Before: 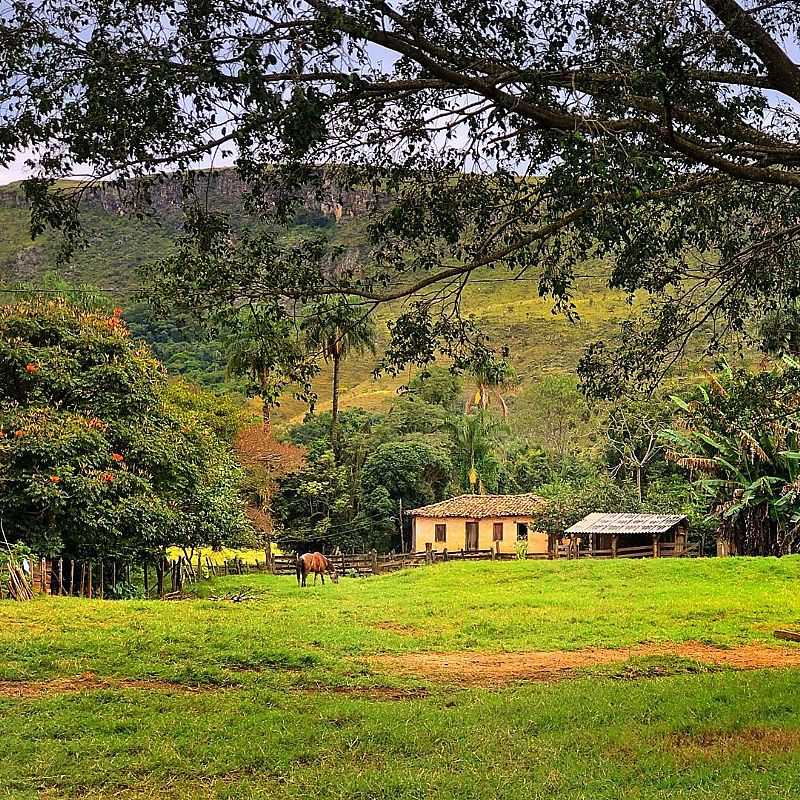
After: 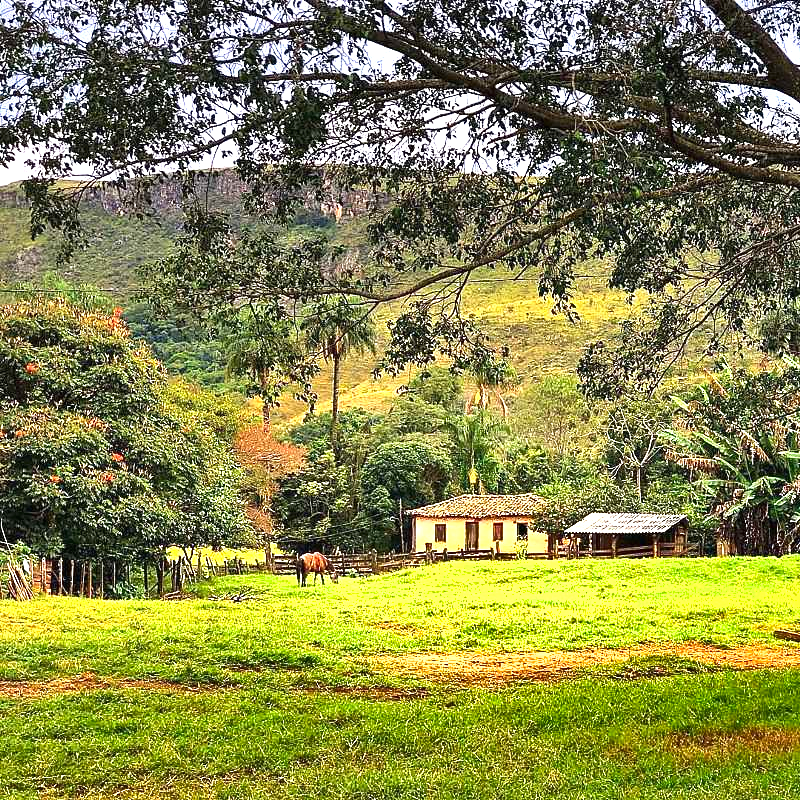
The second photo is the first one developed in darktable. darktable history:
exposure: black level correction 0, exposure 1.1 EV, compensate highlight preservation false
shadows and highlights: white point adjustment 0.1, highlights -70, soften with gaussian
